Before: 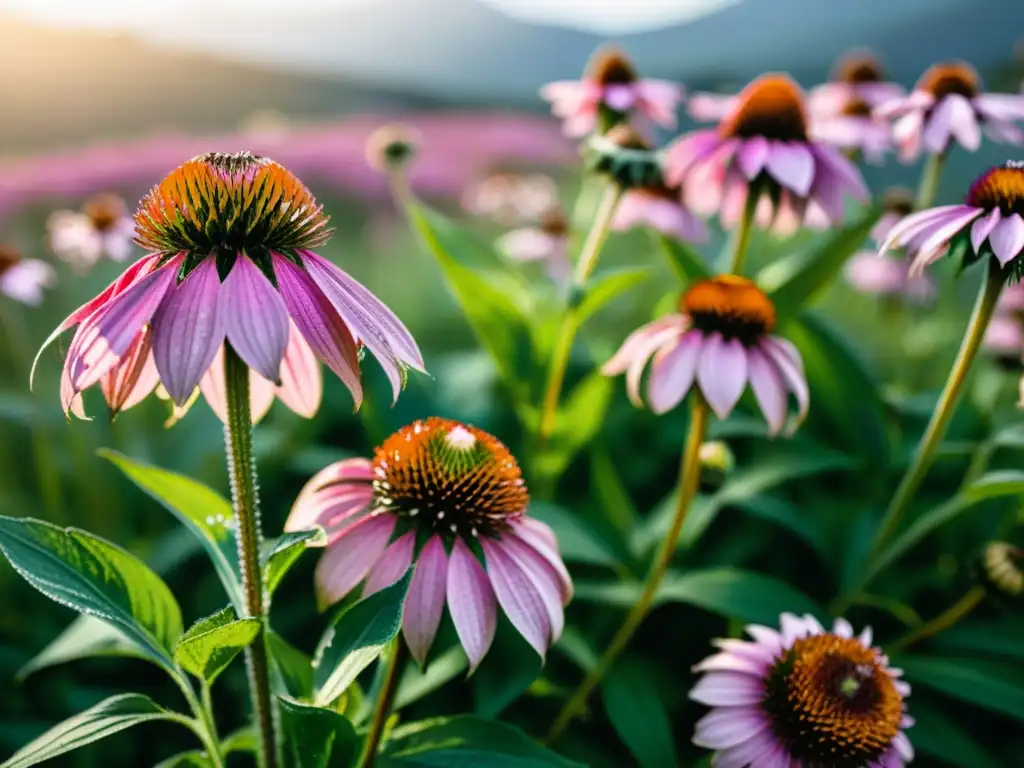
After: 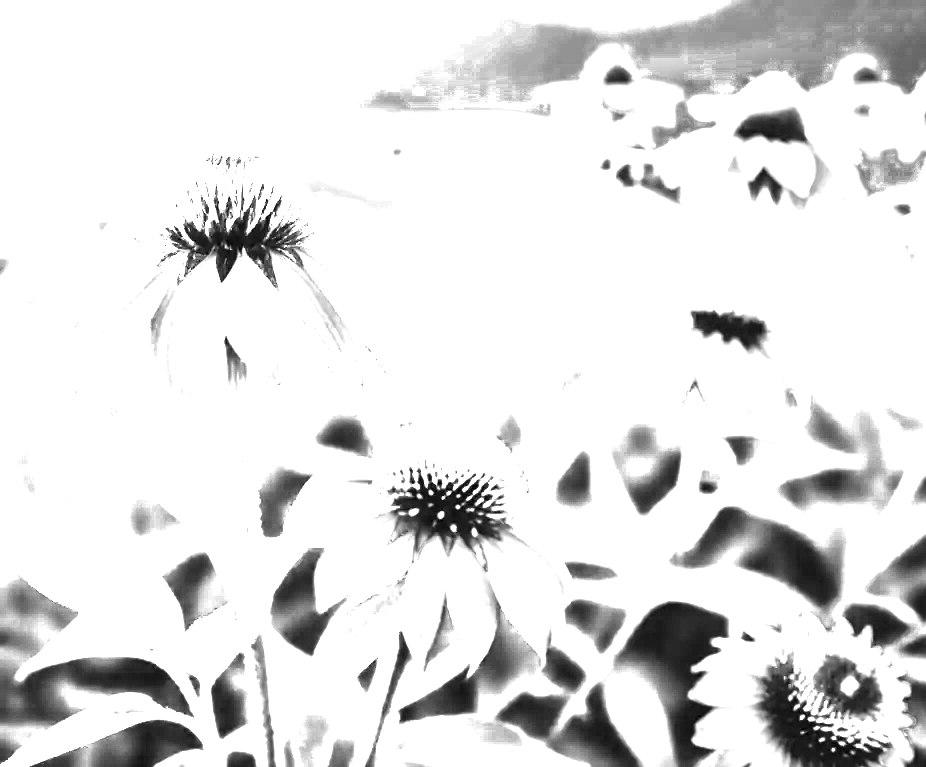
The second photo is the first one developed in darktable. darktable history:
crop: right 9.509%, bottom 0.031%
contrast brightness saturation: brightness 0.09, saturation 0.19
white balance: emerald 1
tone equalizer: -8 EV -0.75 EV, -7 EV -0.7 EV, -6 EV -0.6 EV, -5 EV -0.4 EV, -3 EV 0.4 EV, -2 EV 0.6 EV, -1 EV 0.7 EV, +0 EV 0.75 EV, edges refinement/feathering 500, mask exposure compensation -1.57 EV, preserve details no
exposure: exposure 2.25 EV, compensate highlight preservation false
color zones: curves: ch0 [(0, 0.554) (0.146, 0.662) (0.293, 0.86) (0.503, 0.774) (0.637, 0.106) (0.74, 0.072) (0.866, 0.488) (0.998, 0.569)]; ch1 [(0, 0) (0.143, 0) (0.286, 0) (0.429, 0) (0.571, 0) (0.714, 0) (0.857, 0)]
